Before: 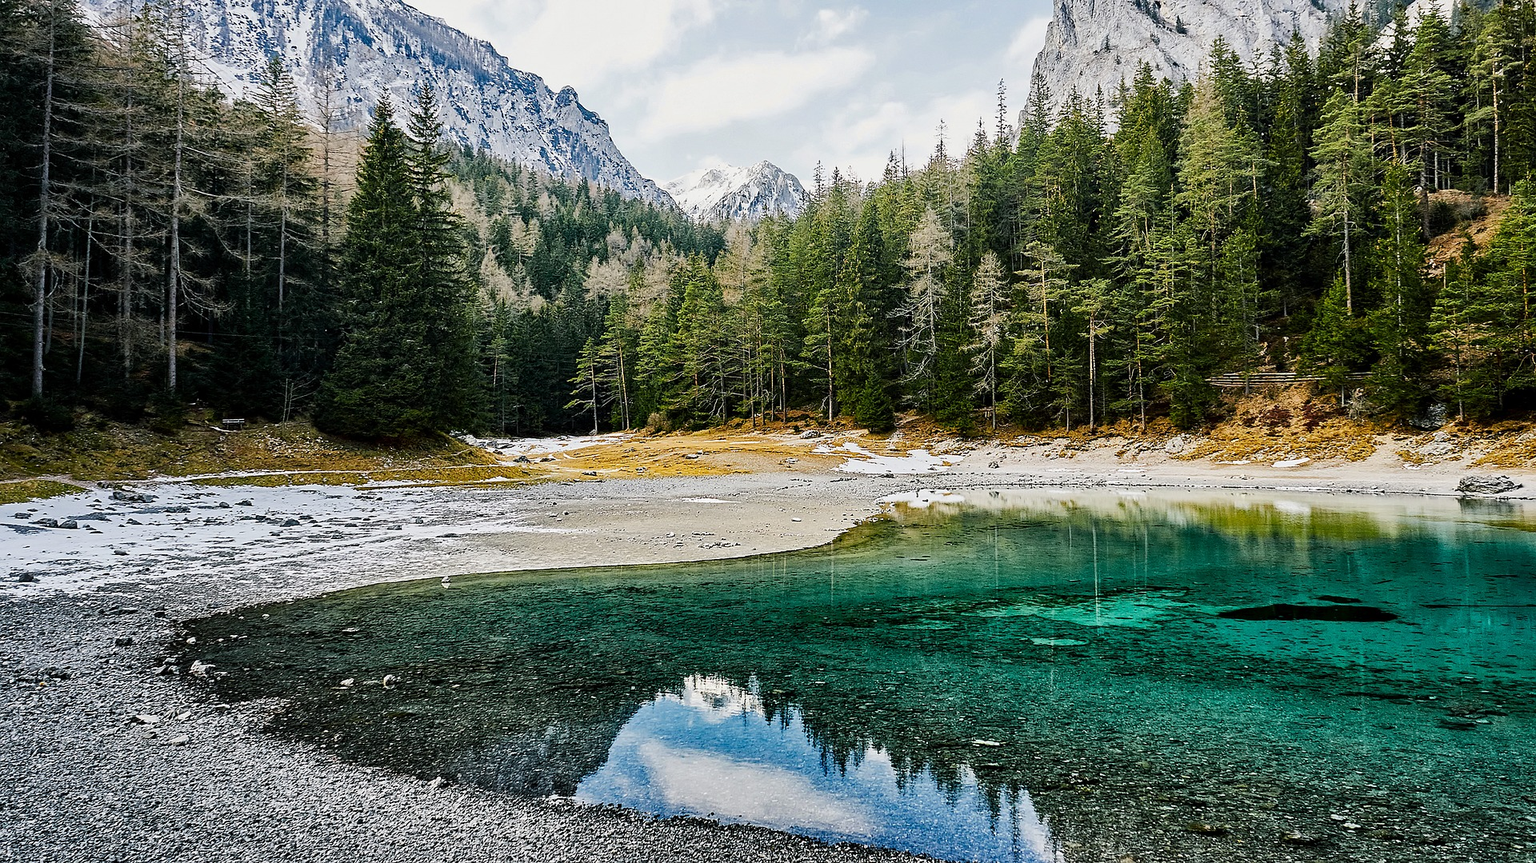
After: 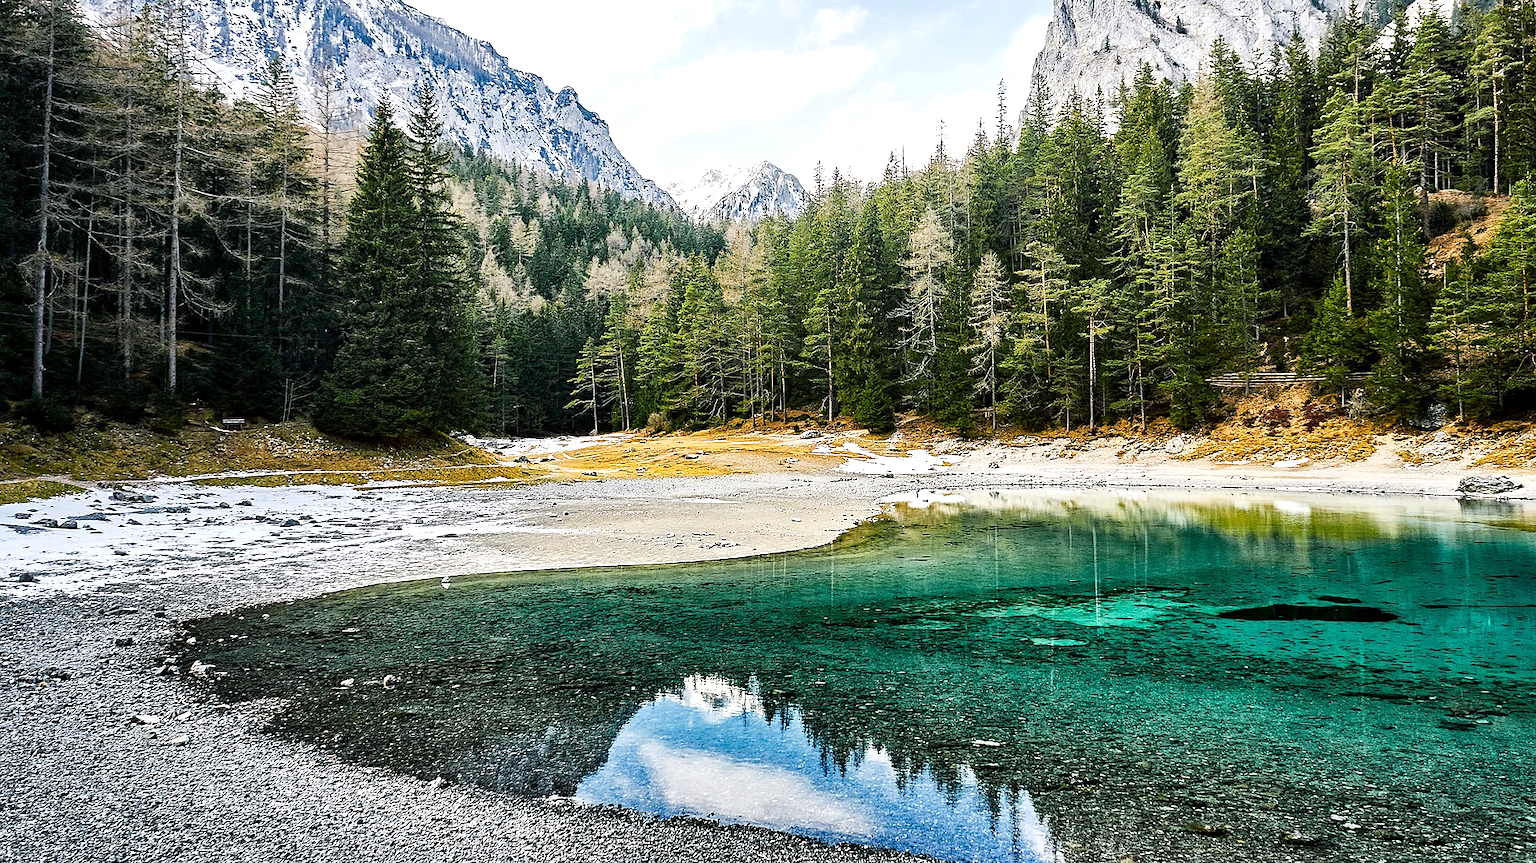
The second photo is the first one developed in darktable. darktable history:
exposure: exposure 0.509 EV, compensate highlight preservation false
